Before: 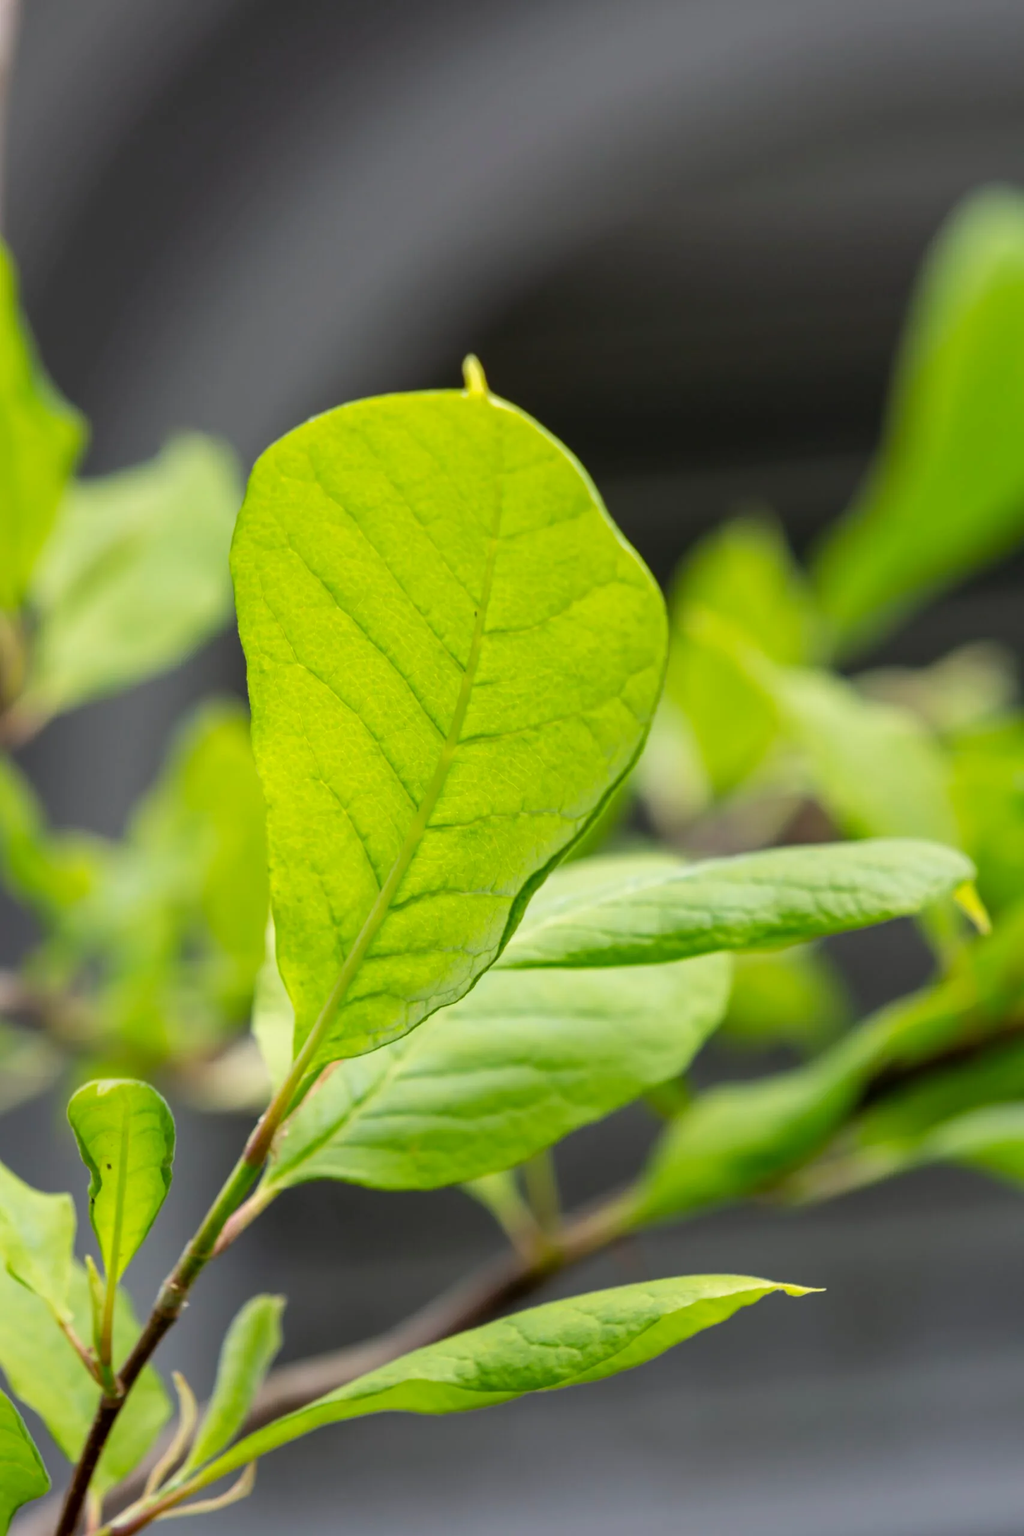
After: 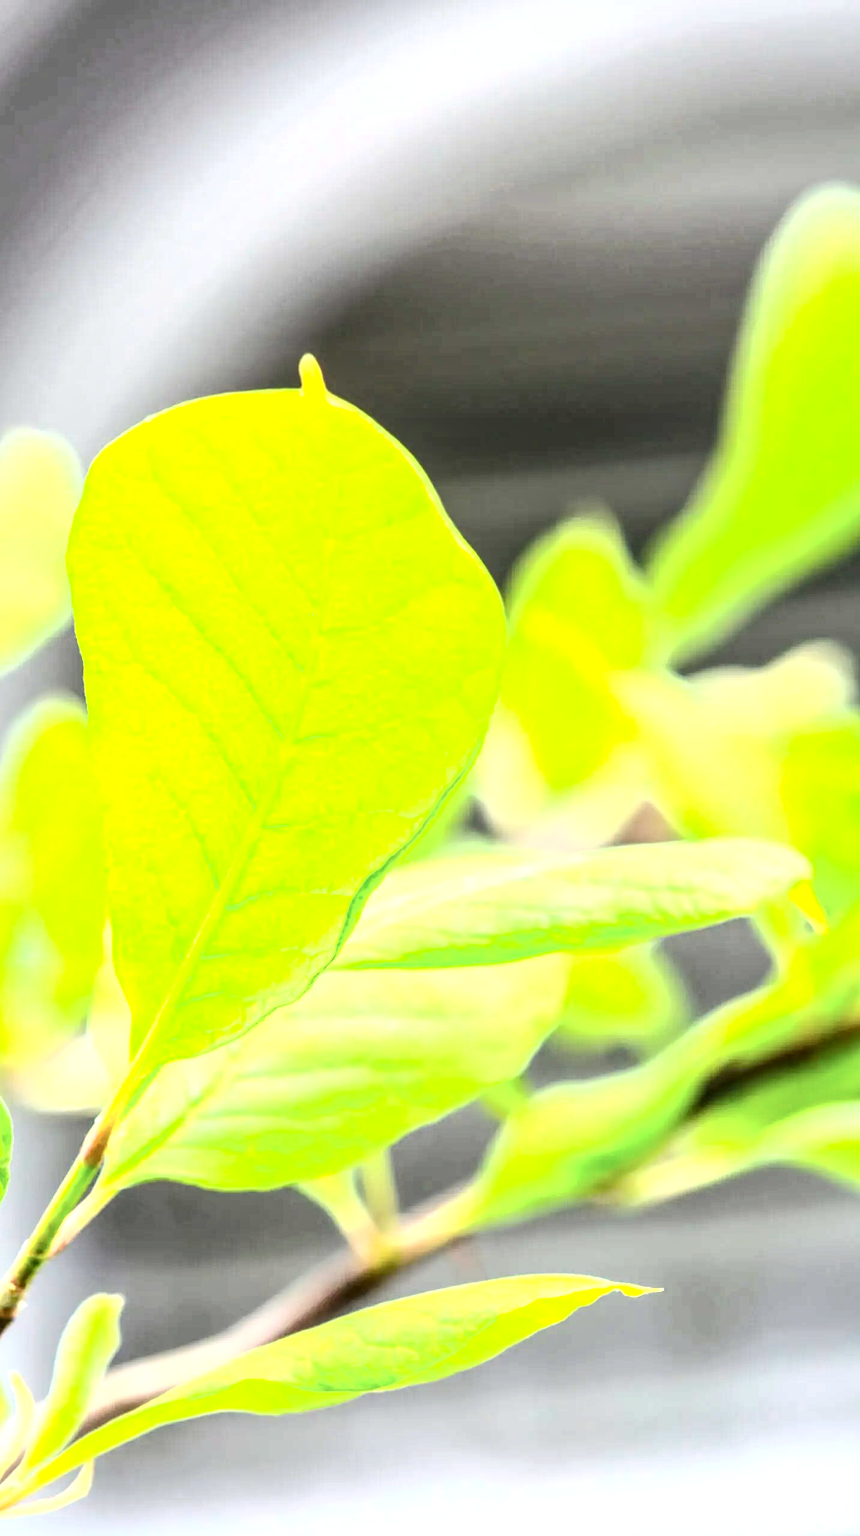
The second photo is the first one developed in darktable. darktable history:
crop: left 15.986%
tone curve: curves: ch0 [(0, 0) (0.003, 0.01) (0.011, 0.017) (0.025, 0.035) (0.044, 0.068) (0.069, 0.109) (0.1, 0.144) (0.136, 0.185) (0.177, 0.231) (0.224, 0.279) (0.277, 0.346) (0.335, 0.42) (0.399, 0.5) (0.468, 0.603) (0.543, 0.712) (0.623, 0.808) (0.709, 0.883) (0.801, 0.957) (0.898, 0.993) (1, 1)], color space Lab, independent channels, preserve colors none
exposure: black level correction 0, exposure 1.876 EV, compensate highlight preservation false
local contrast: highlights 27%, detail 150%
